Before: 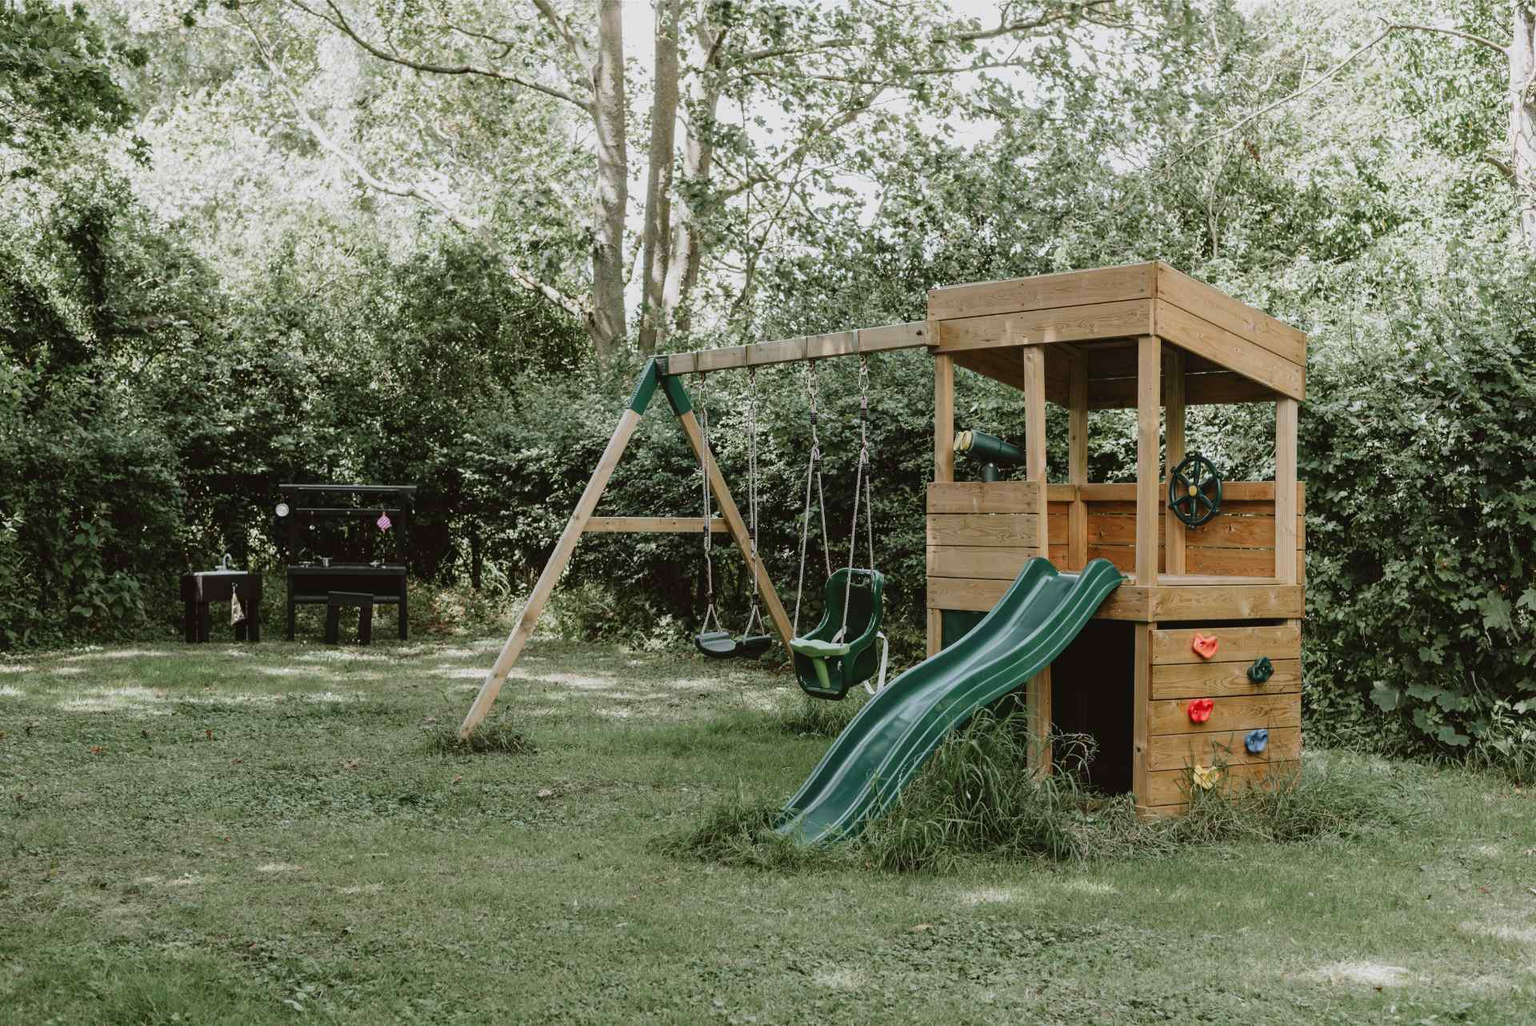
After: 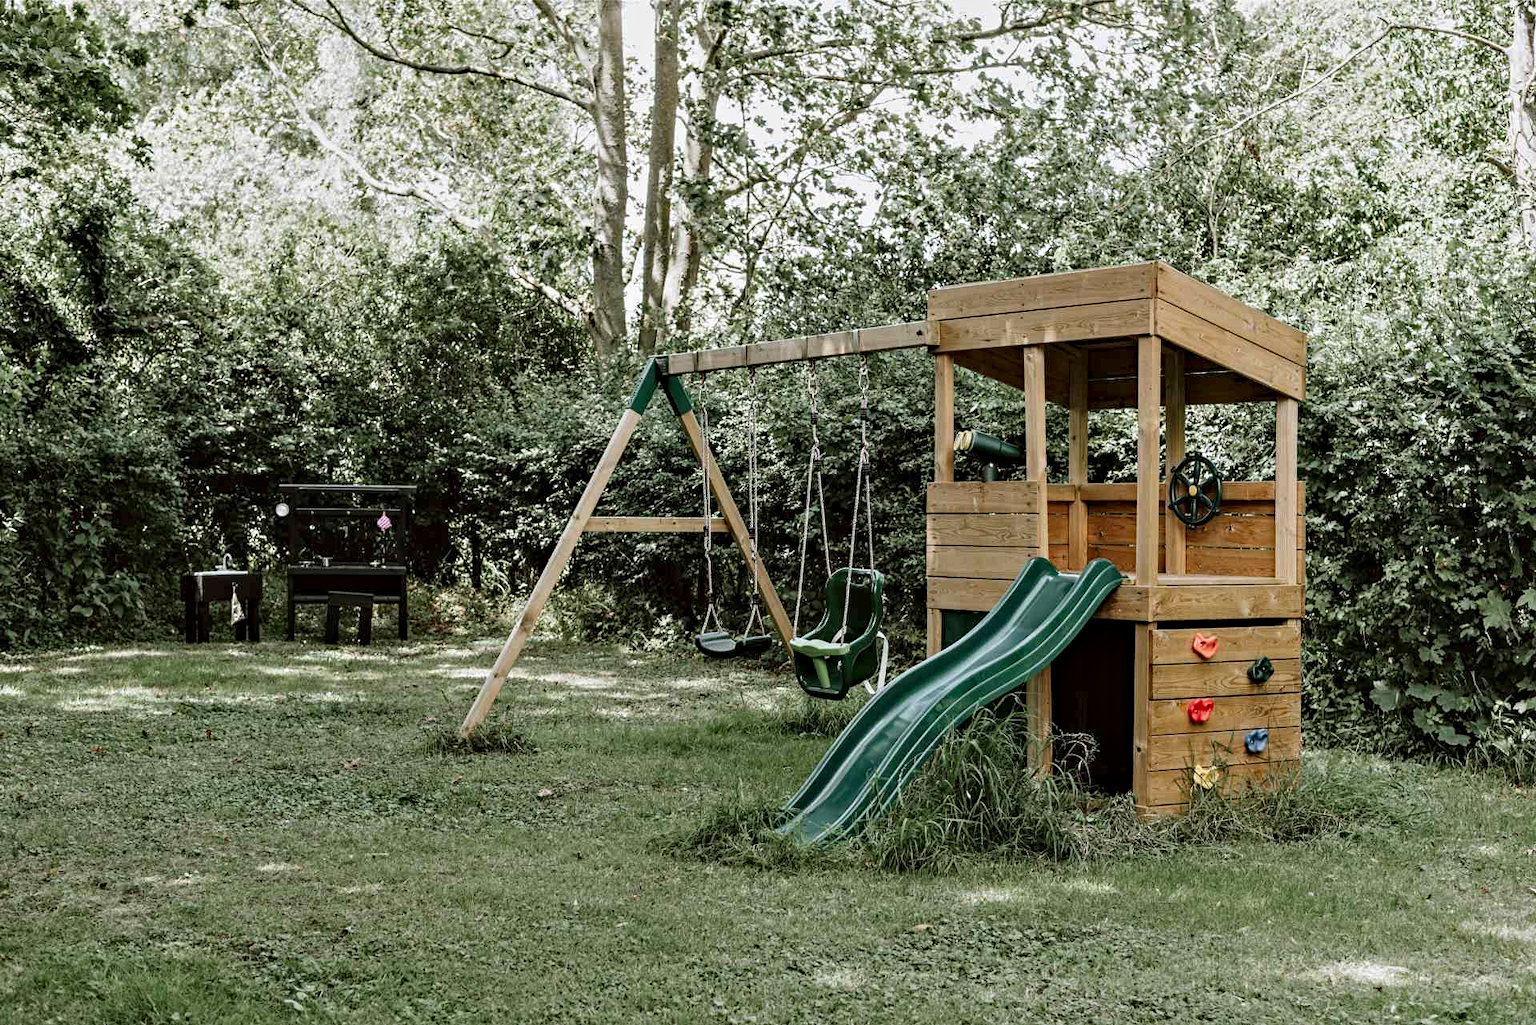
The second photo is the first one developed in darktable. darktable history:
haze removal: compatibility mode true, adaptive false
contrast equalizer: y [[0.51, 0.537, 0.559, 0.574, 0.599, 0.618], [0.5 ×6], [0.5 ×6], [0 ×6], [0 ×6]]
